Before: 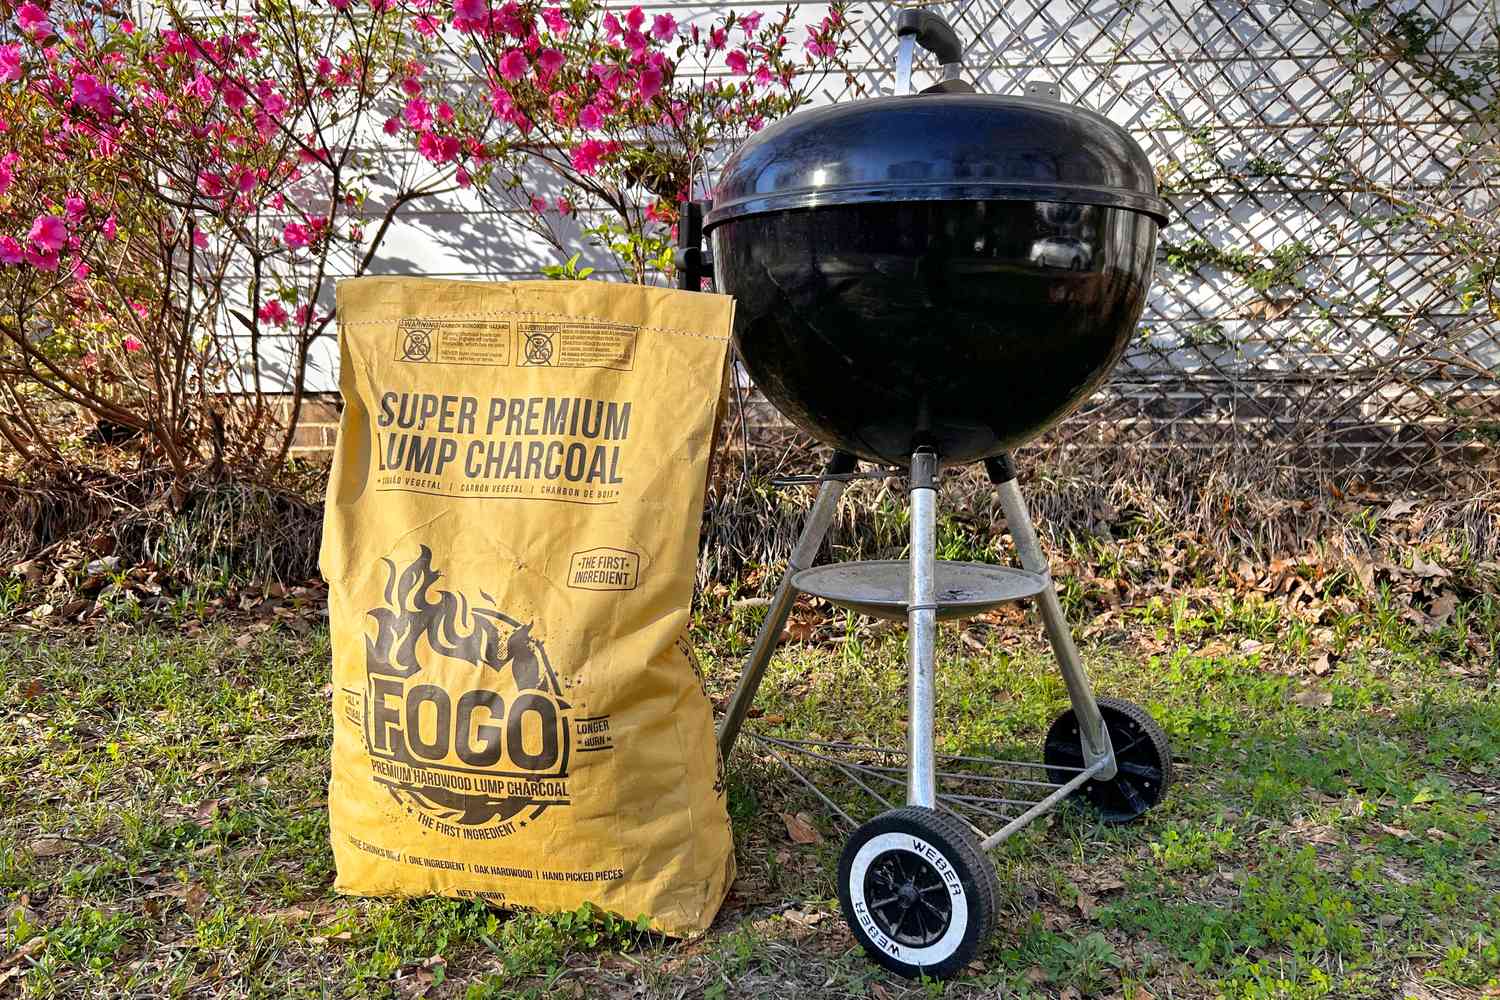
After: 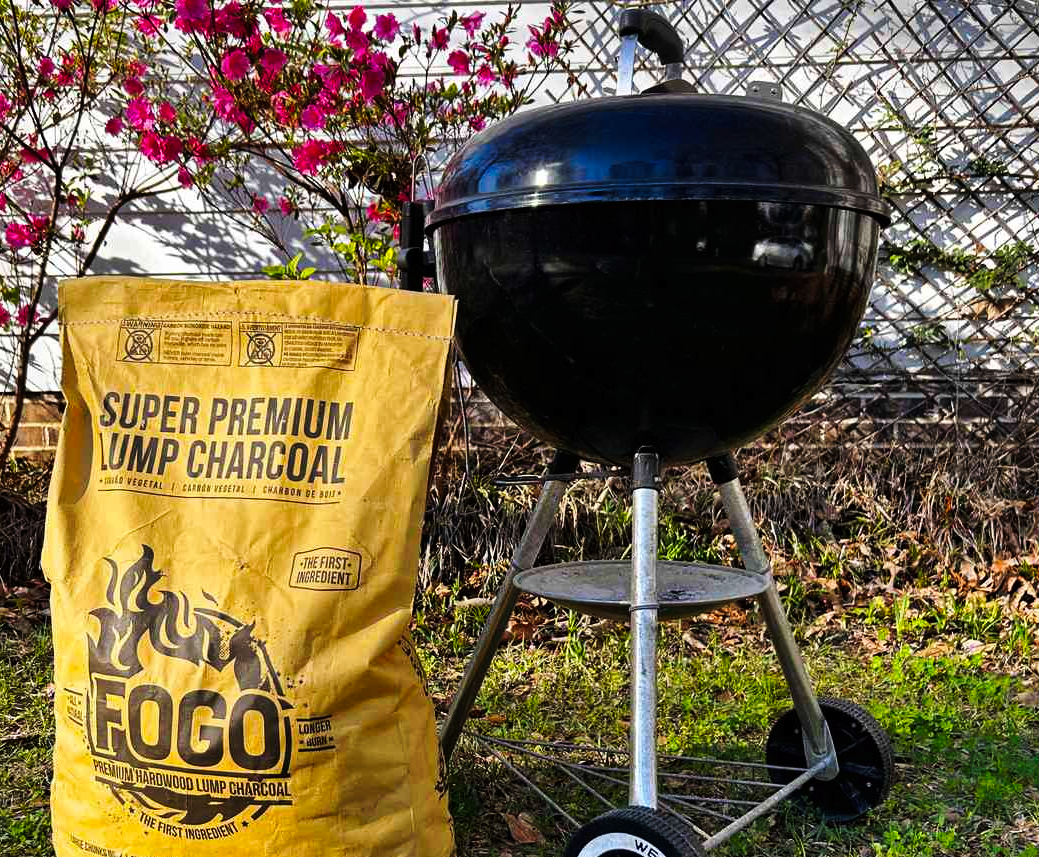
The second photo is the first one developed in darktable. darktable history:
crop: left 18.536%, right 12.197%, bottom 14.273%
tone curve: curves: ch0 [(0, 0) (0.003, 0.006) (0.011, 0.007) (0.025, 0.01) (0.044, 0.015) (0.069, 0.023) (0.1, 0.031) (0.136, 0.045) (0.177, 0.066) (0.224, 0.098) (0.277, 0.139) (0.335, 0.194) (0.399, 0.254) (0.468, 0.346) (0.543, 0.45) (0.623, 0.56) (0.709, 0.667) (0.801, 0.78) (0.898, 0.891) (1, 1)], preserve colors none
